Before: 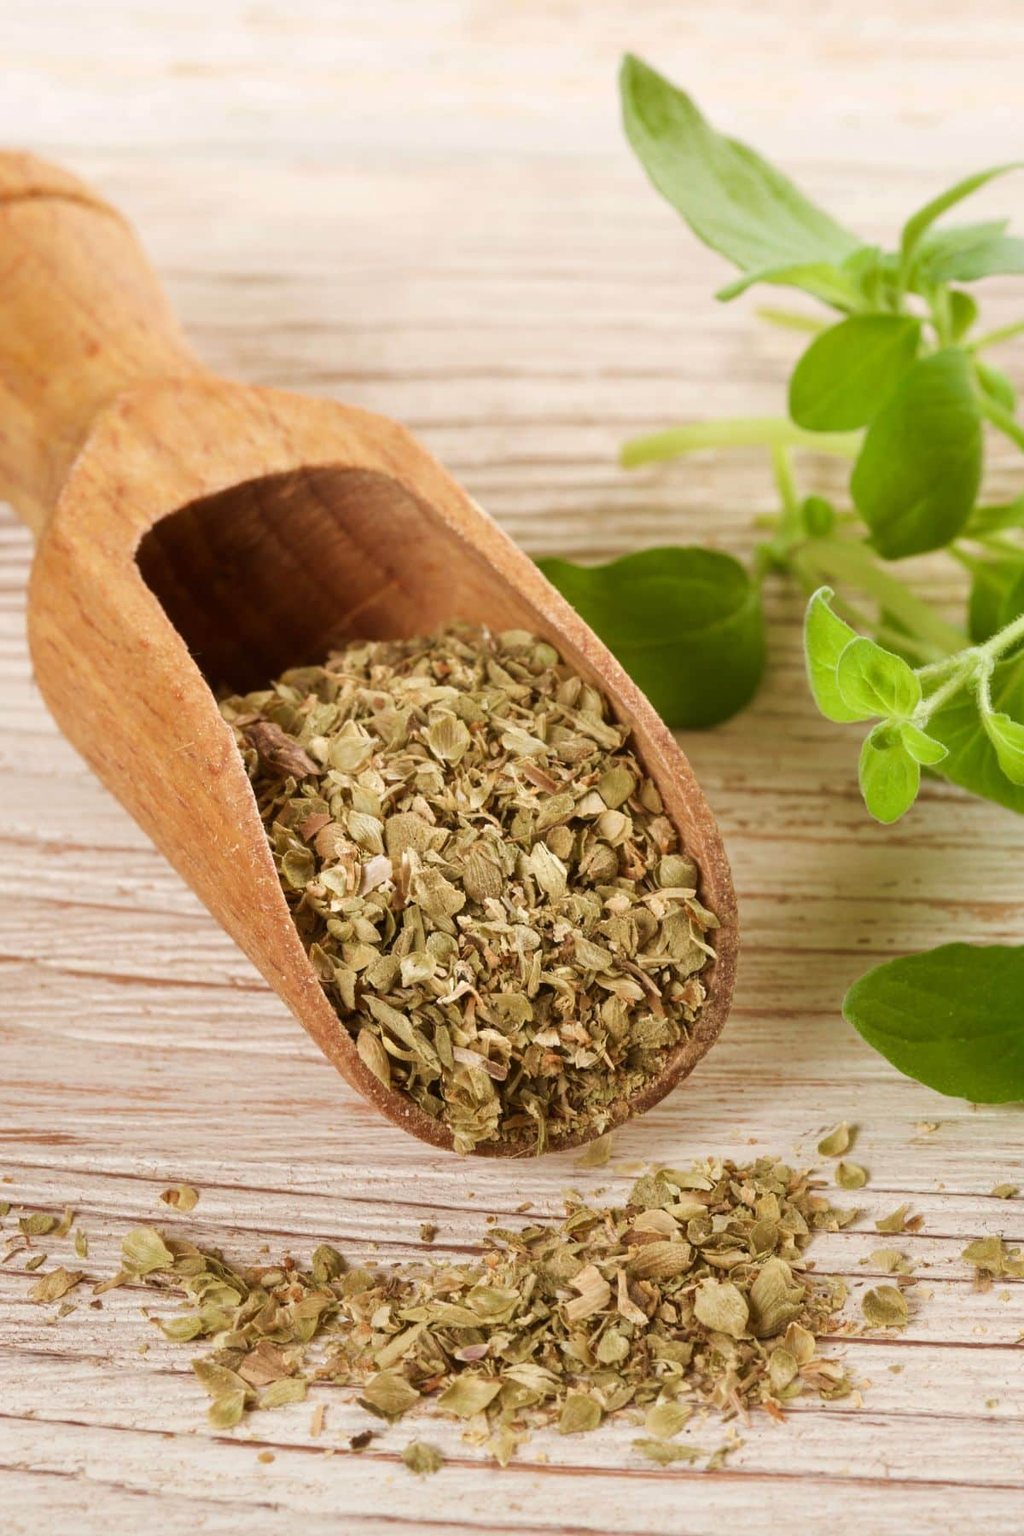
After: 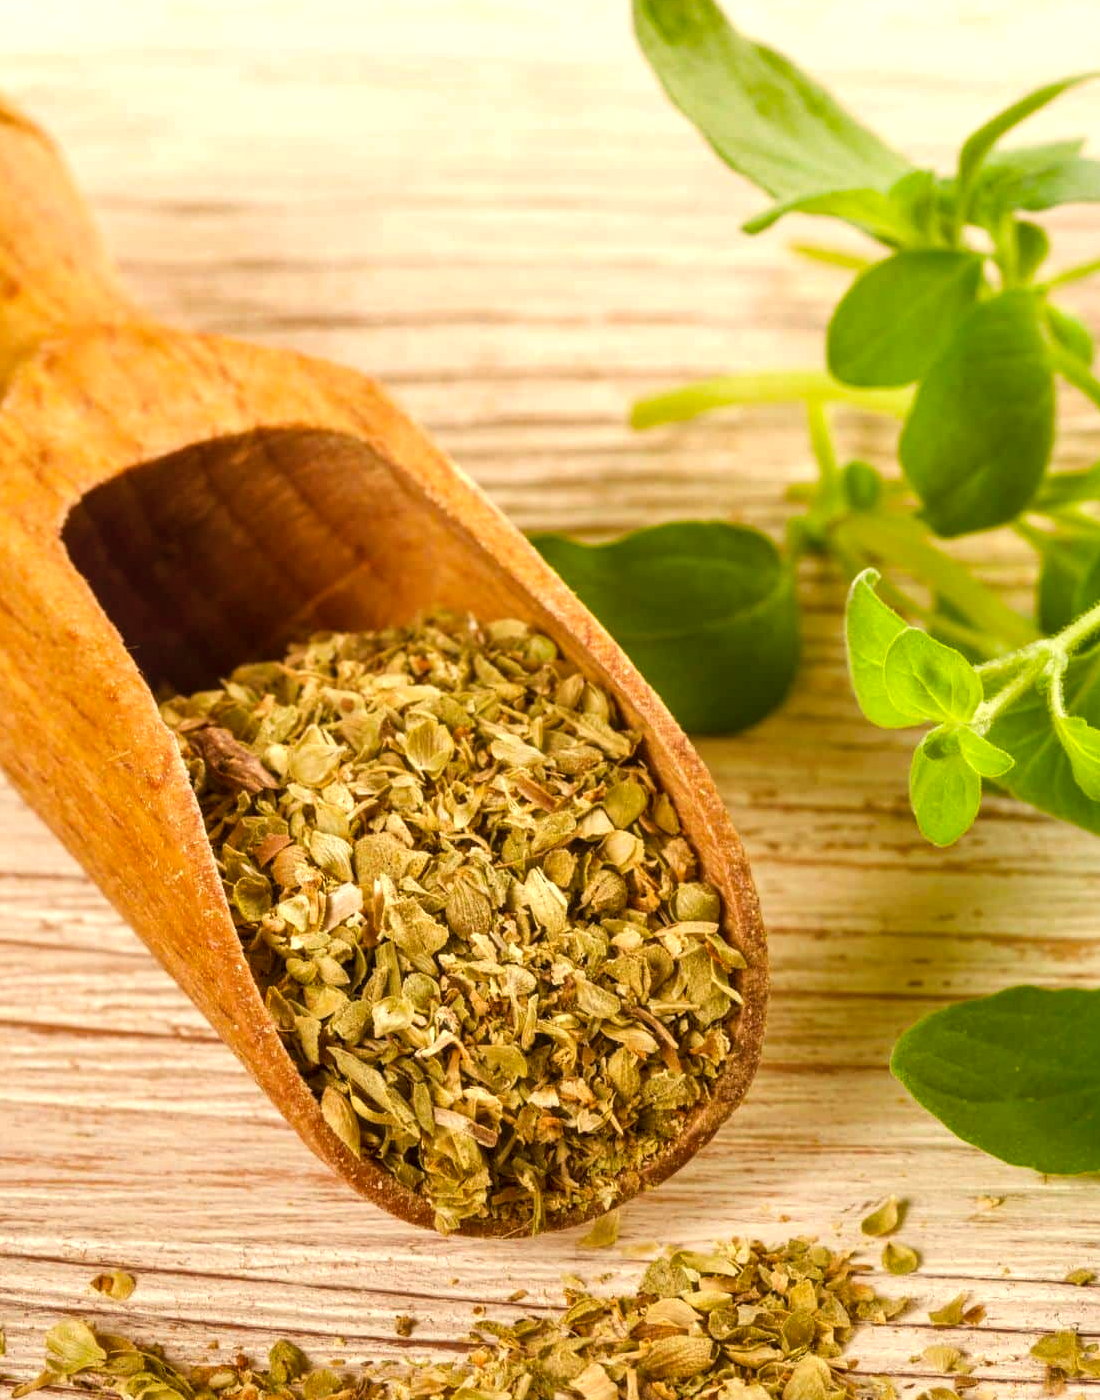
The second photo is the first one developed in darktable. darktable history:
shadows and highlights: shadows 37.27, highlights -28.18, soften with gaussian
crop: left 8.155%, top 6.611%, bottom 15.385%
color balance rgb: perceptual saturation grading › global saturation 20%, global vibrance 20%
local contrast: on, module defaults
exposure: exposure 0.3 EV, compensate highlight preservation false
white balance: red 1.045, blue 0.932
